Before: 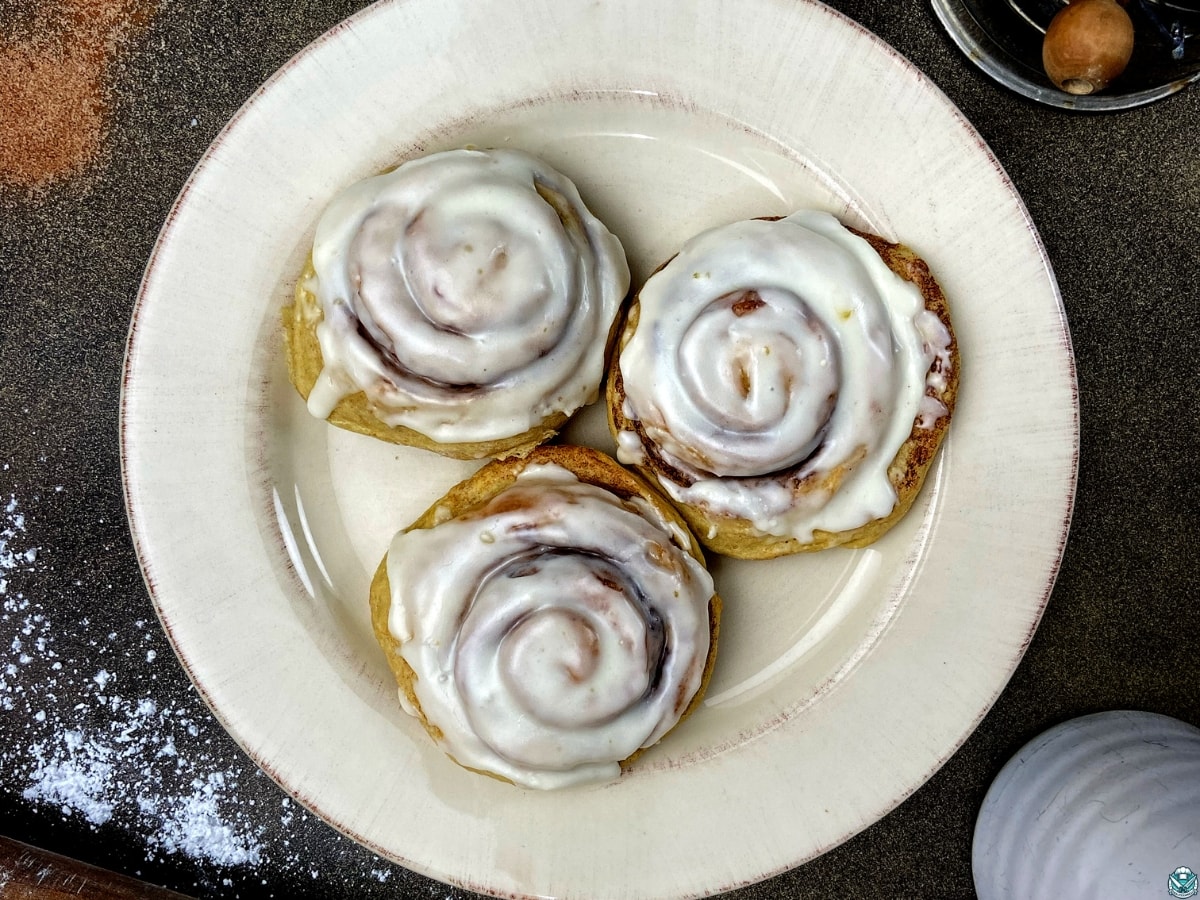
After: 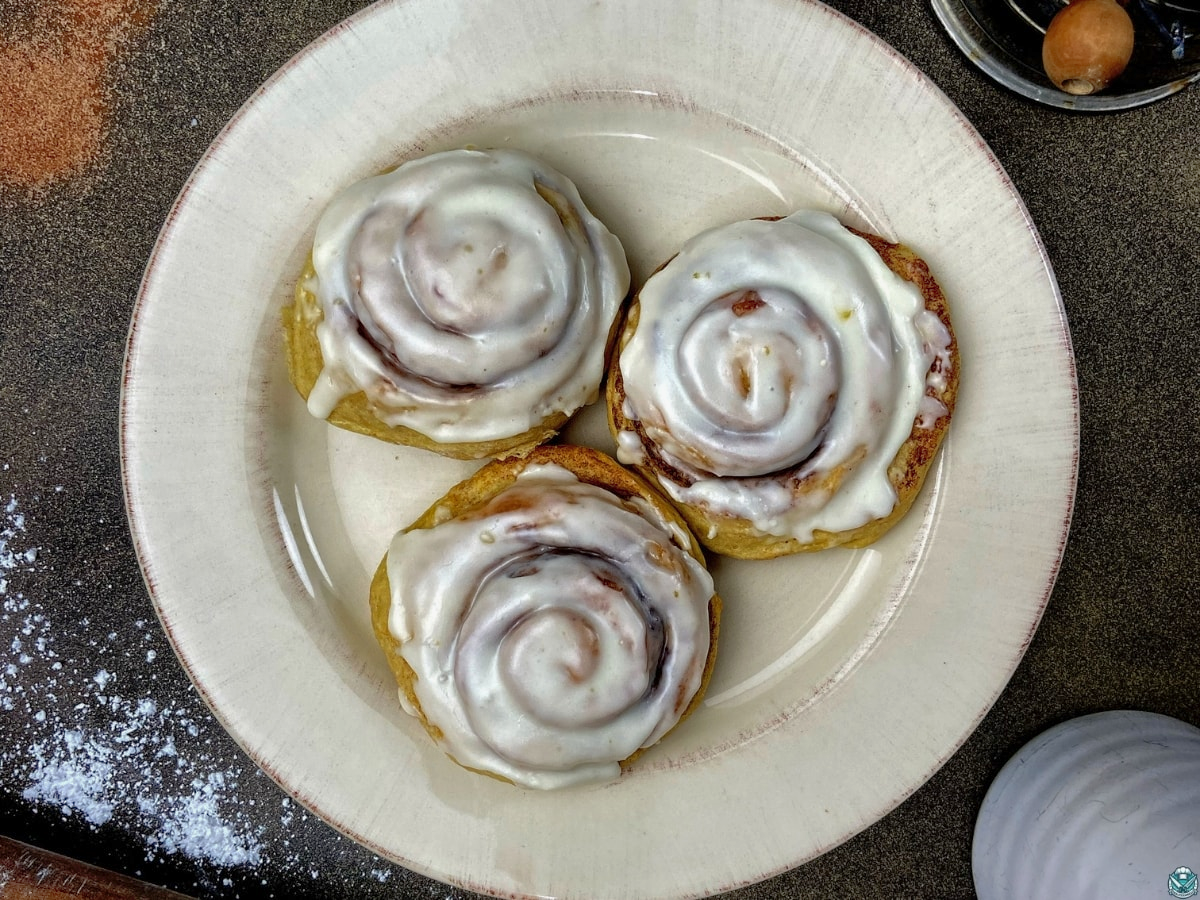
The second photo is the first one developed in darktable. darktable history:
exposure: exposure -0.072 EV, compensate highlight preservation false
shadows and highlights: on, module defaults
